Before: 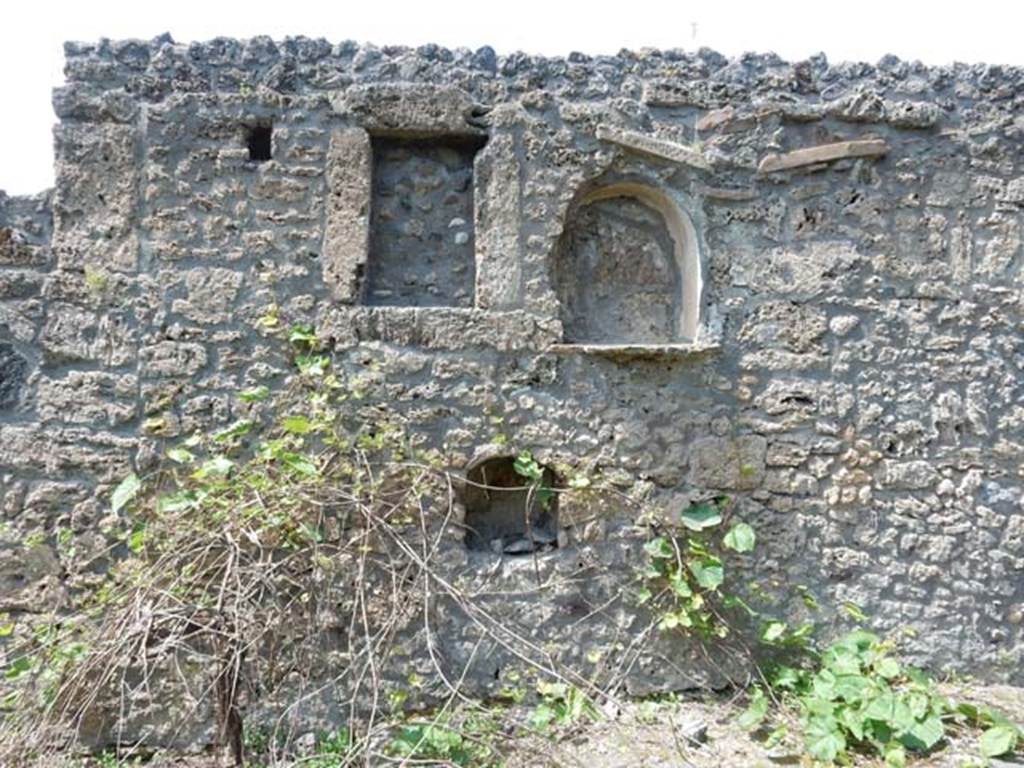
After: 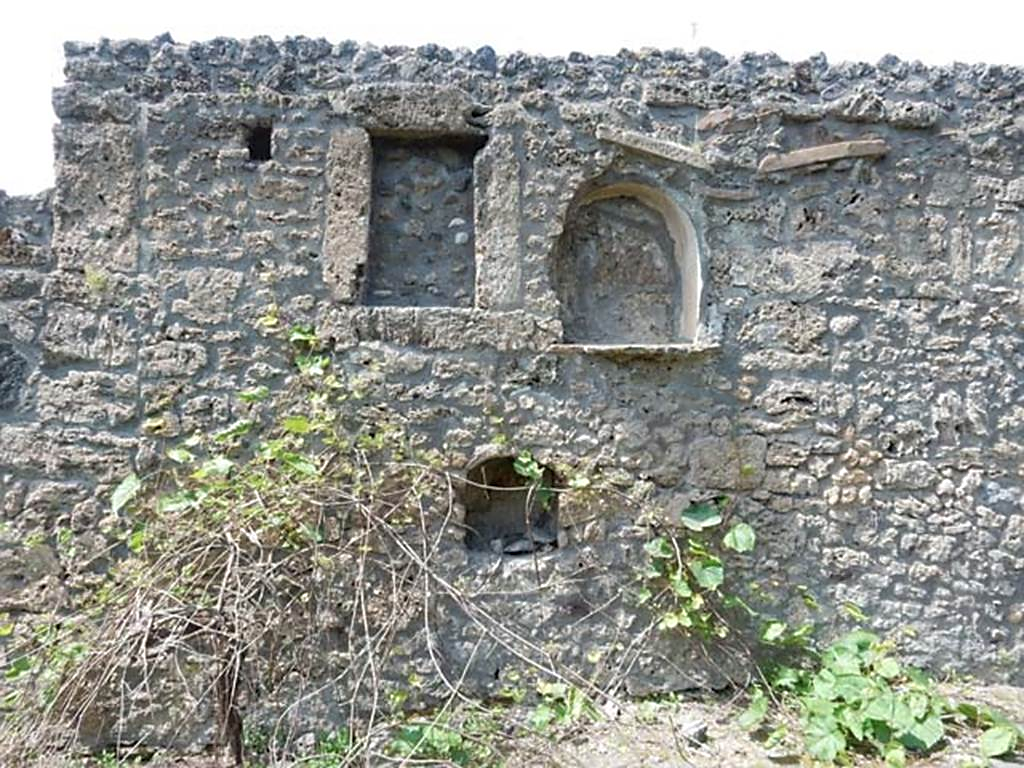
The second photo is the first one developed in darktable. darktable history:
sharpen: radius 1.858, amount 0.416, threshold 1.404
